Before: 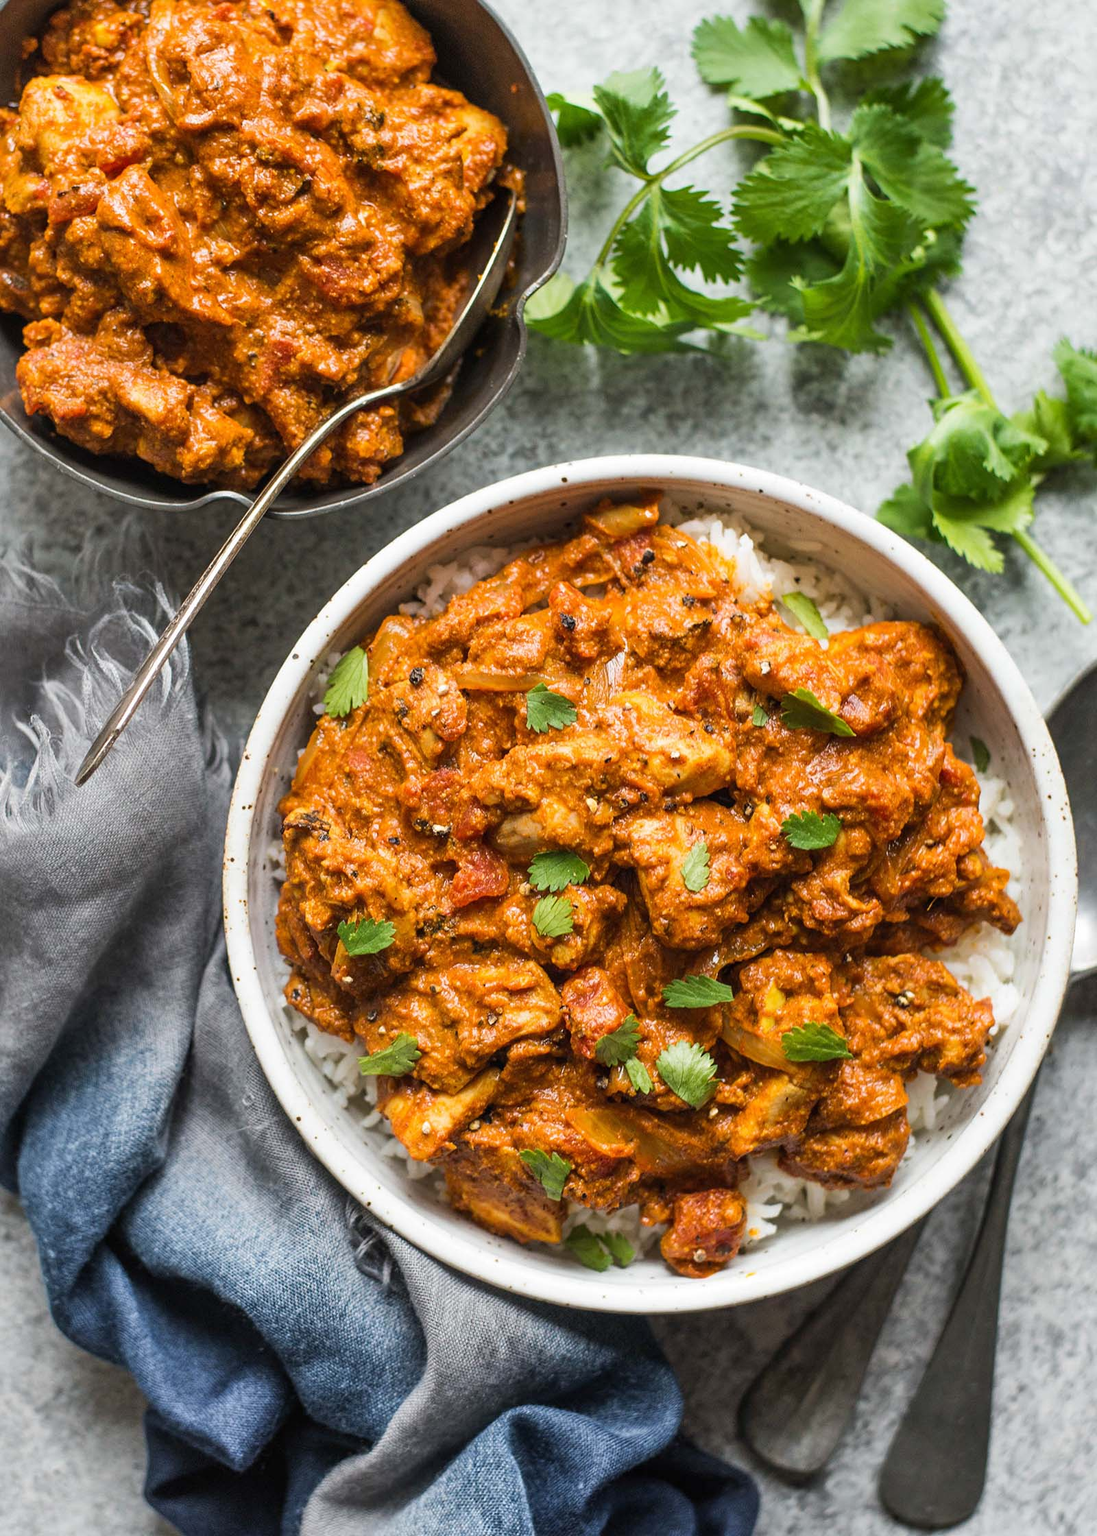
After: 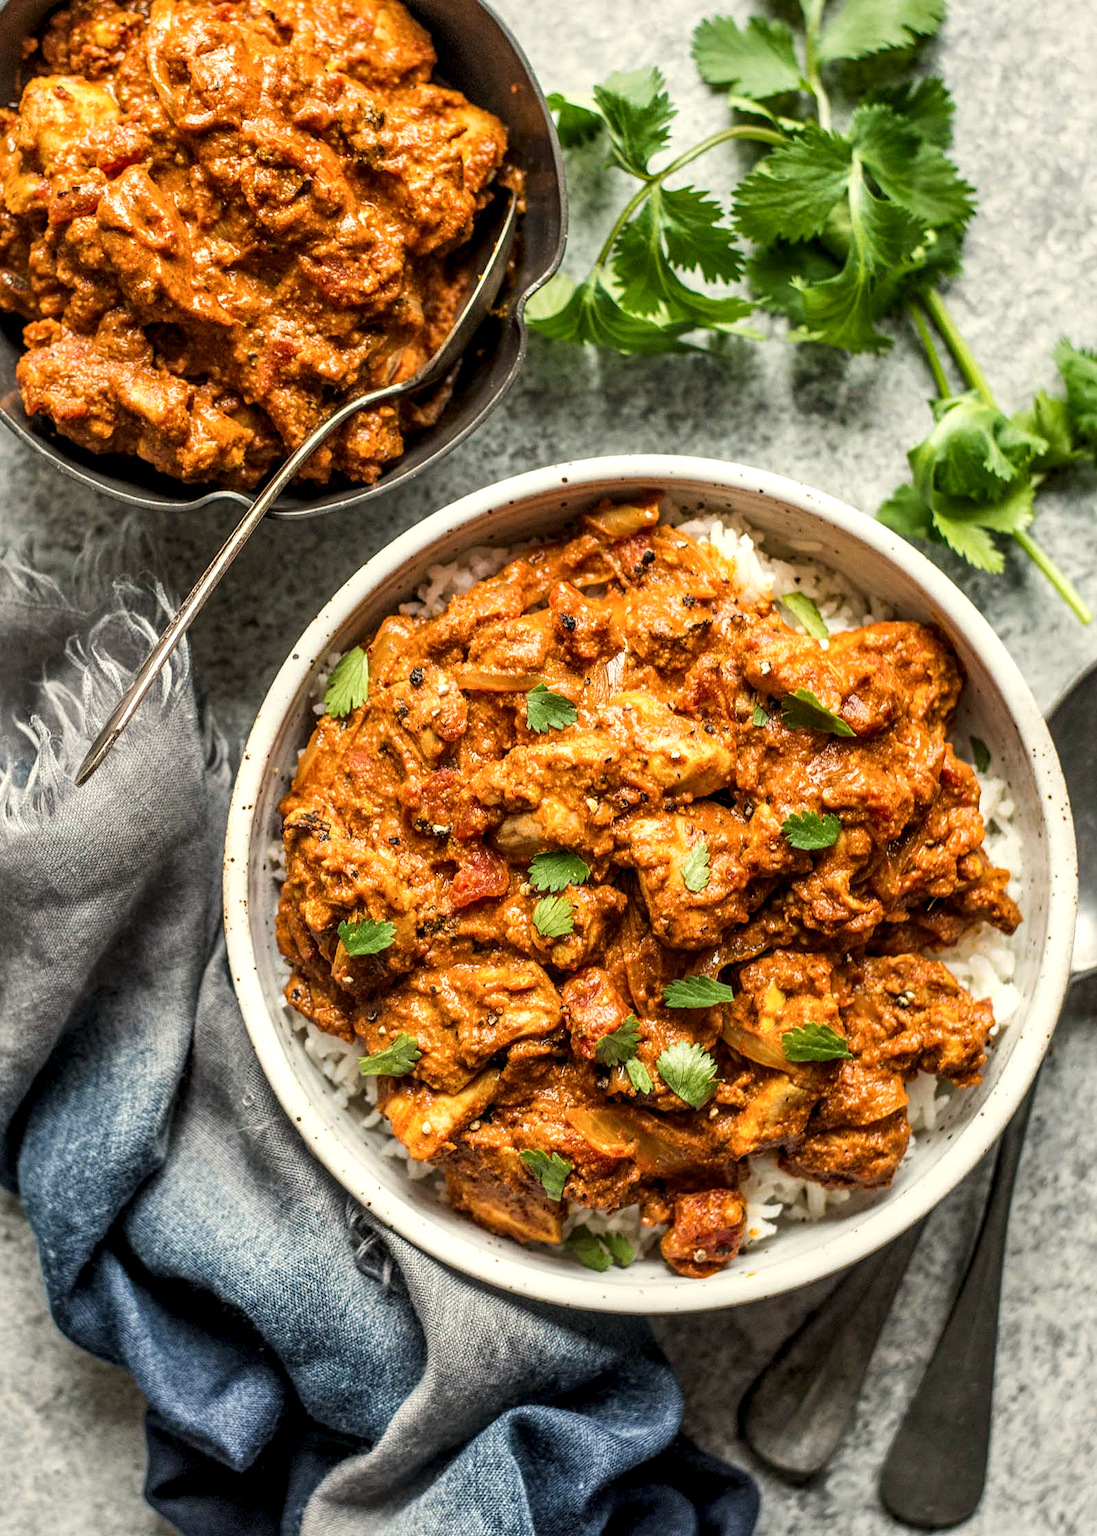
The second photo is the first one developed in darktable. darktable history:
white balance: red 1.029, blue 0.92
local contrast: detail 150%
